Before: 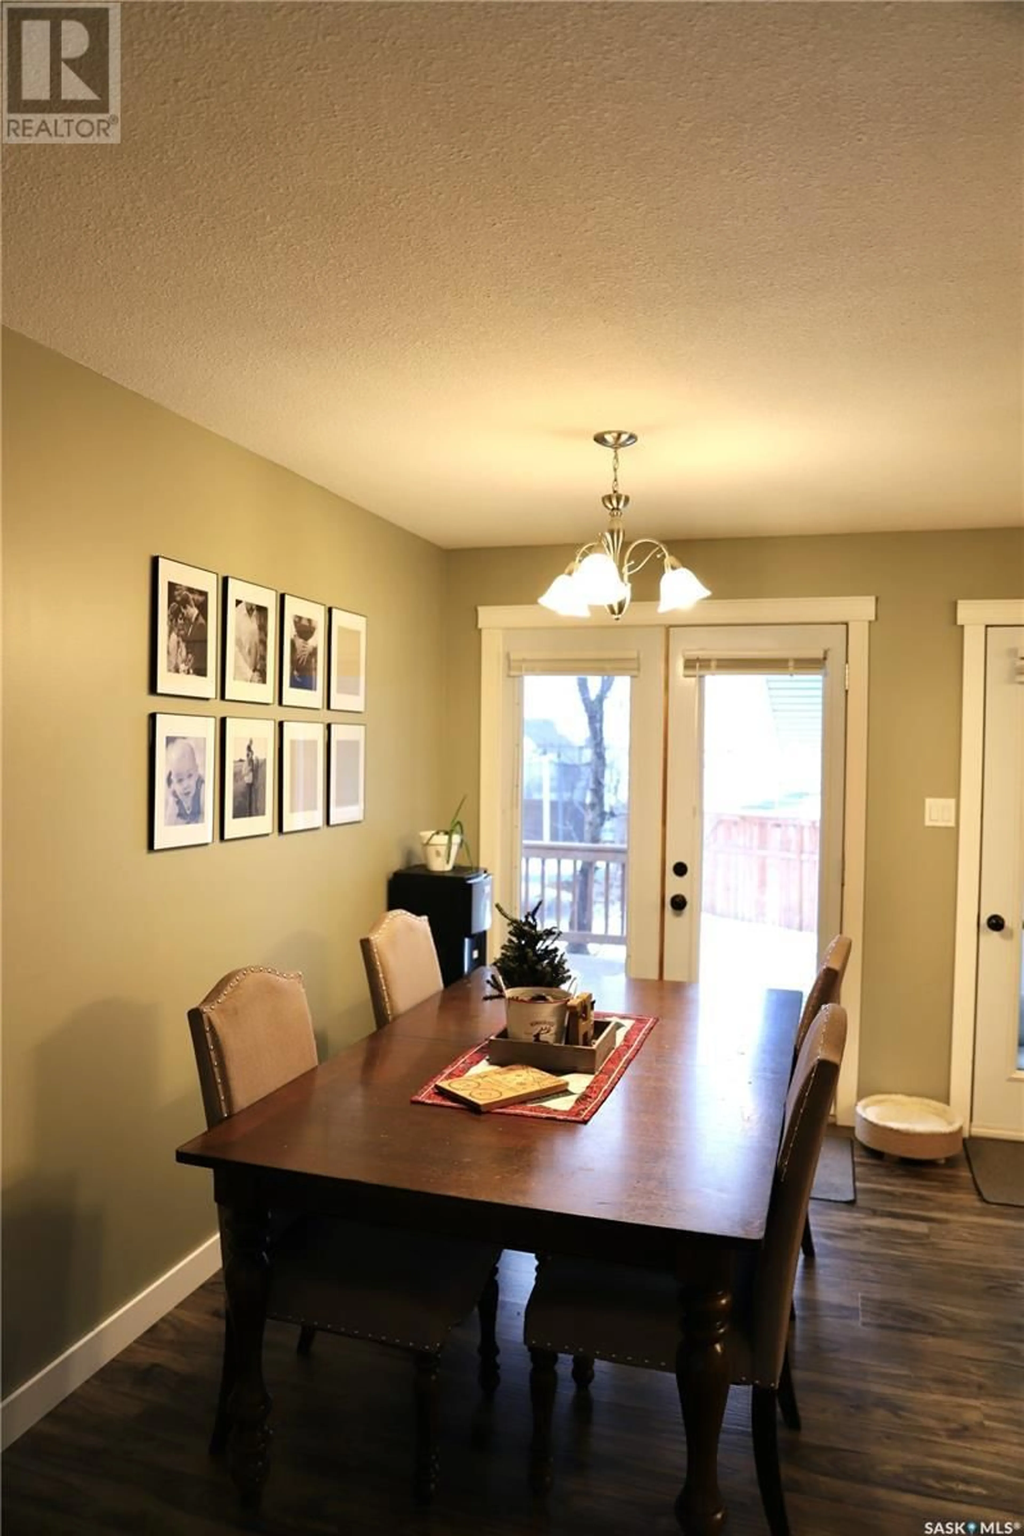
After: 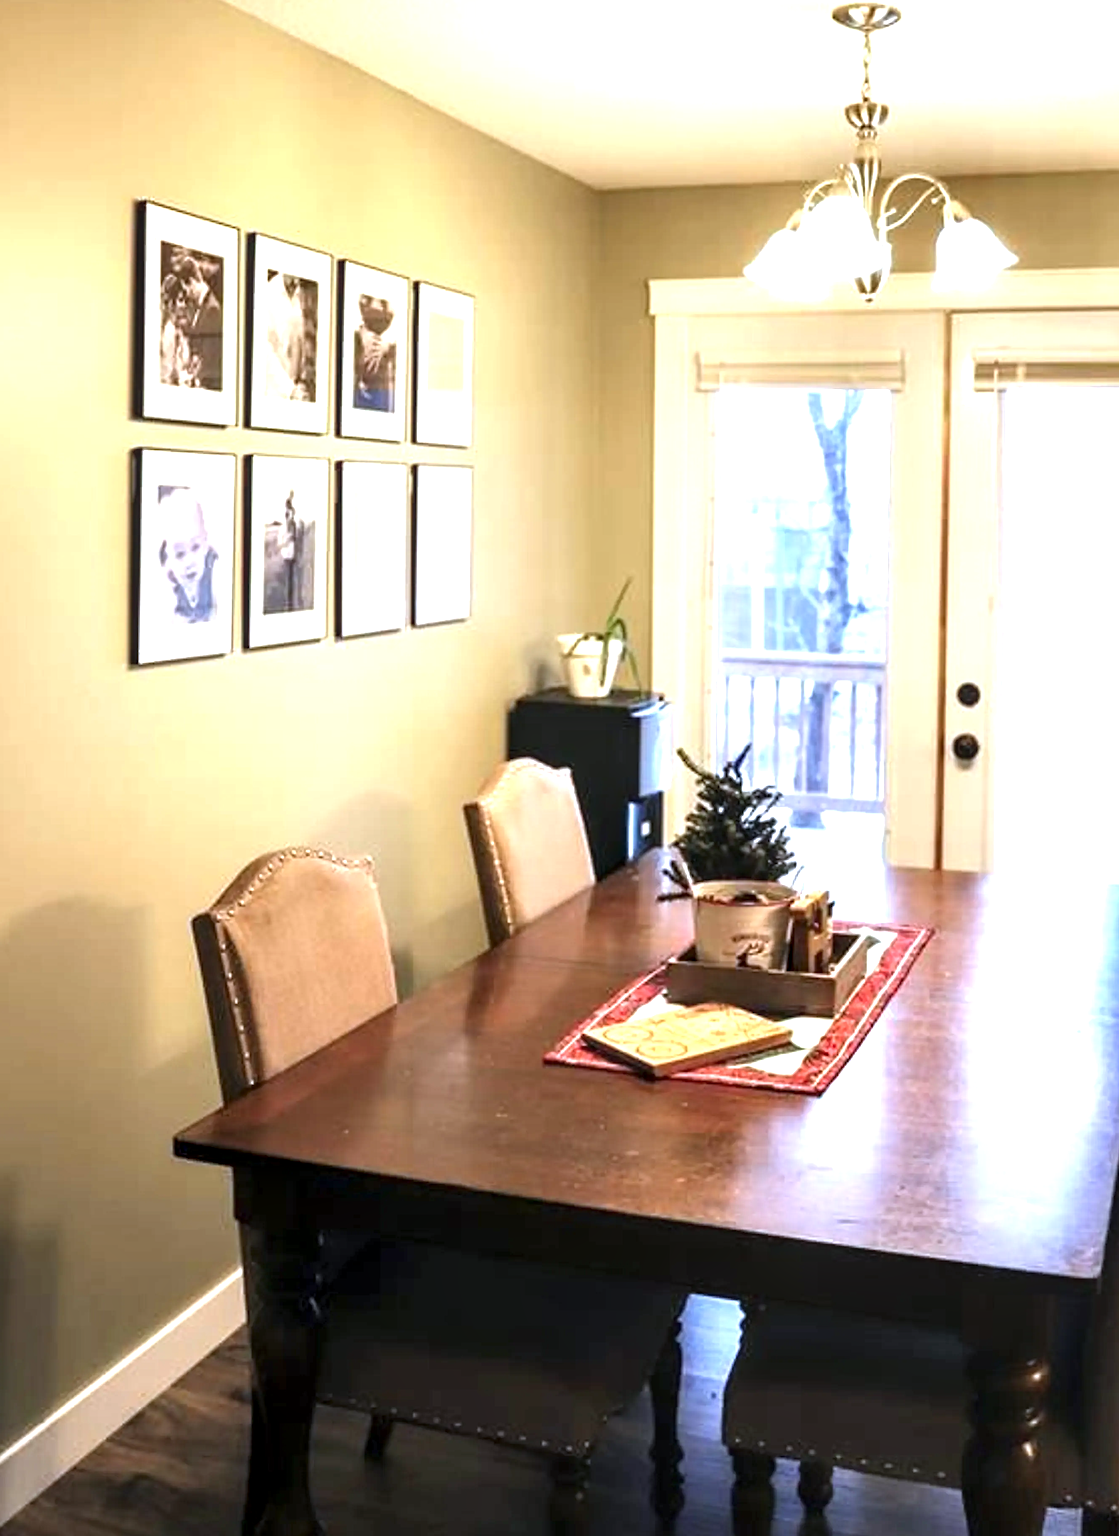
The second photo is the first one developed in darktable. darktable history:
crop: left 6.484%, top 27.927%, right 24.154%, bottom 8.639%
local contrast: detail 139%
color calibration: illuminant as shot in camera, x 0.37, y 0.382, temperature 4317.16 K, gamut compression 0.975
exposure: black level correction 0, exposure 1.001 EV, compensate highlight preservation false
tone equalizer: on, module defaults
sharpen: radius 1.858, amount 0.409, threshold 1.562
